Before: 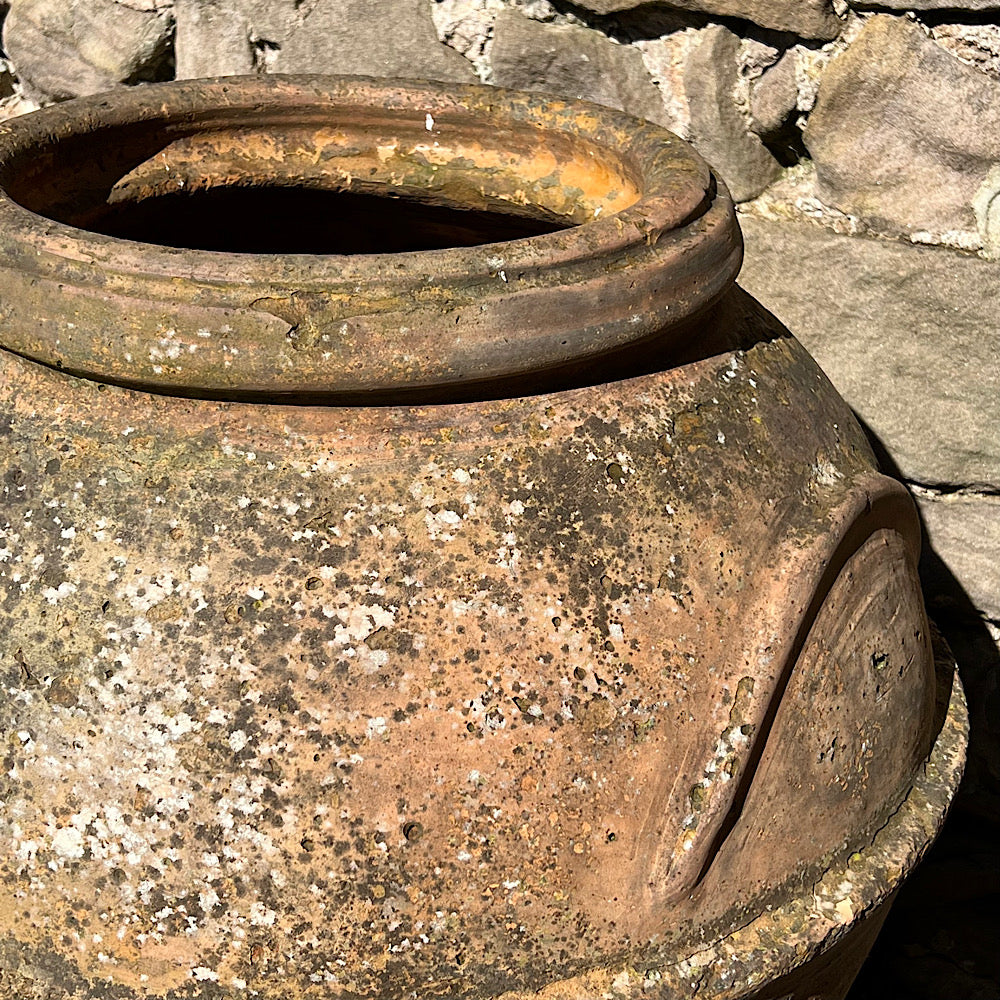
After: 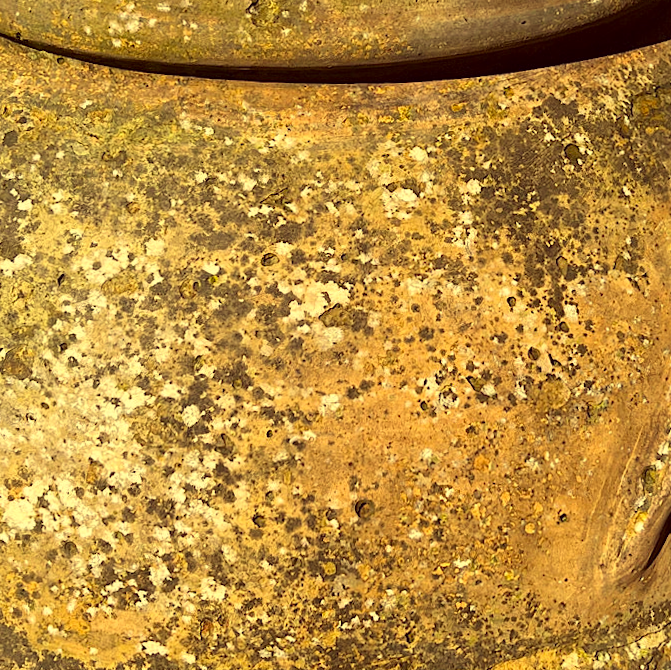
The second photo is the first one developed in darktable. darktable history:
crop and rotate: angle -0.917°, left 3.665%, top 31.899%, right 28.126%
color correction: highlights a* -0.423, highlights b* 39.95, shadows a* 9.45, shadows b* -0.197
